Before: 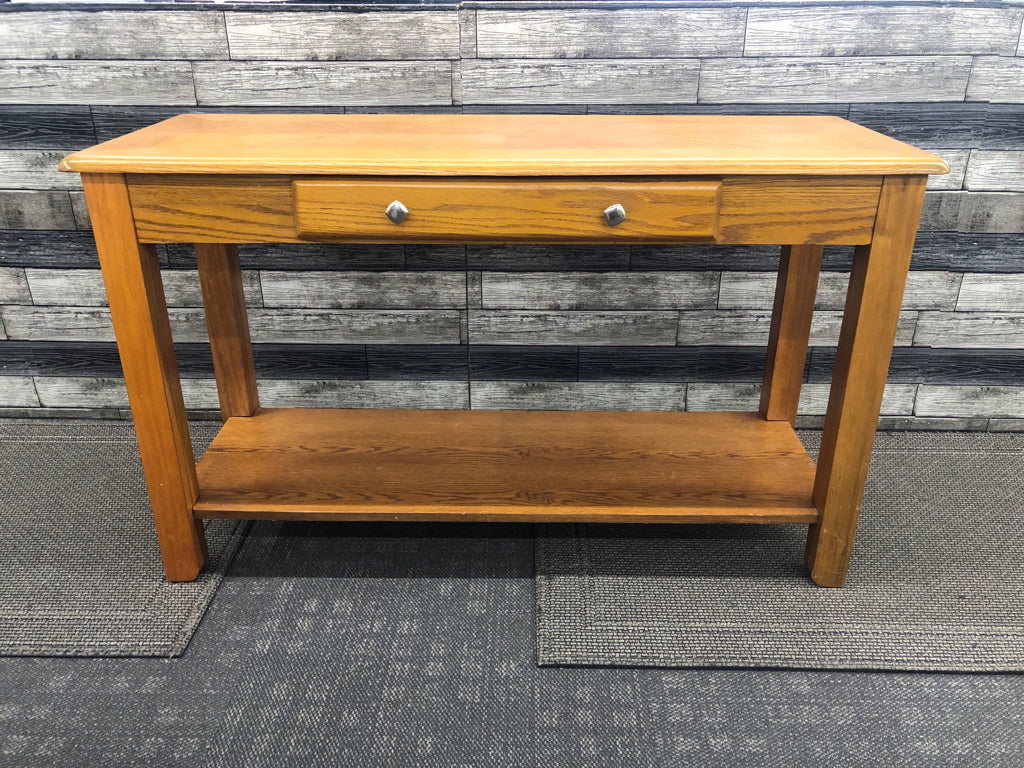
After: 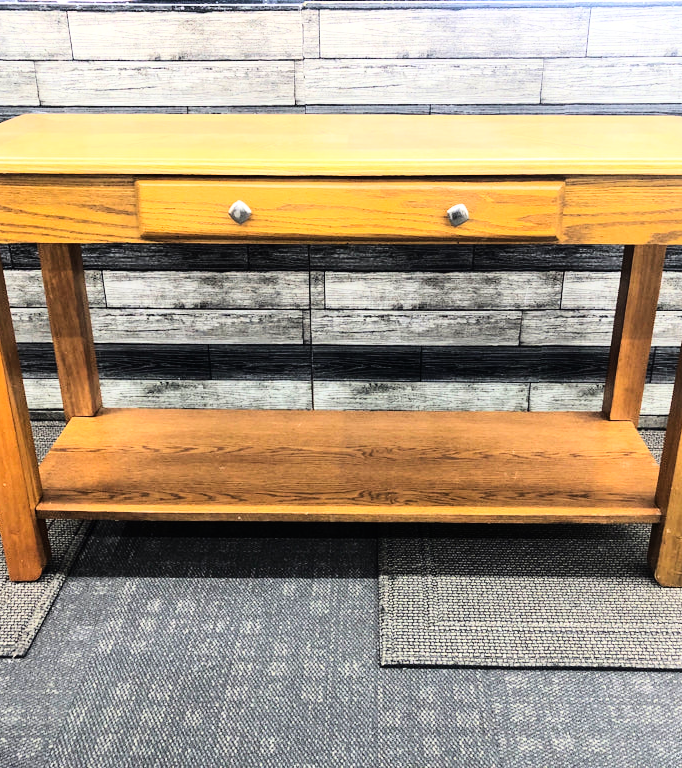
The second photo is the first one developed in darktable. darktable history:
crop: left 15.428%, right 17.924%
base curve: curves: ch0 [(0, 0) (0, 0) (0.002, 0.001) (0.008, 0.003) (0.019, 0.011) (0.037, 0.037) (0.064, 0.11) (0.102, 0.232) (0.152, 0.379) (0.216, 0.524) (0.296, 0.665) (0.394, 0.789) (0.512, 0.881) (0.651, 0.945) (0.813, 0.986) (1, 1)]
